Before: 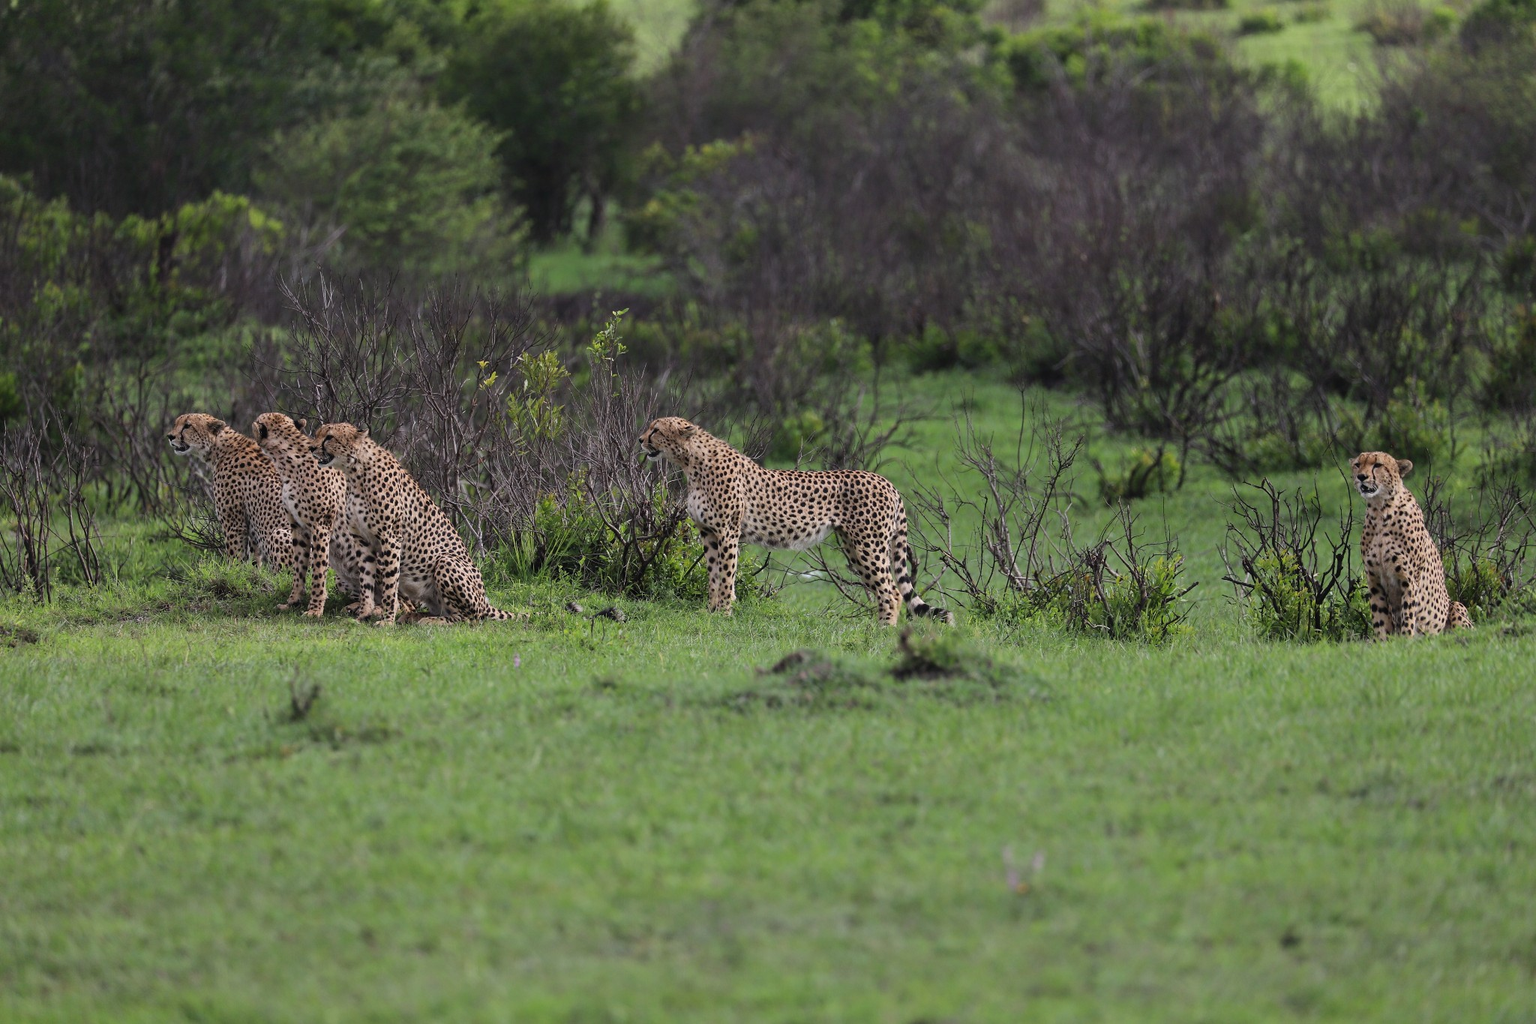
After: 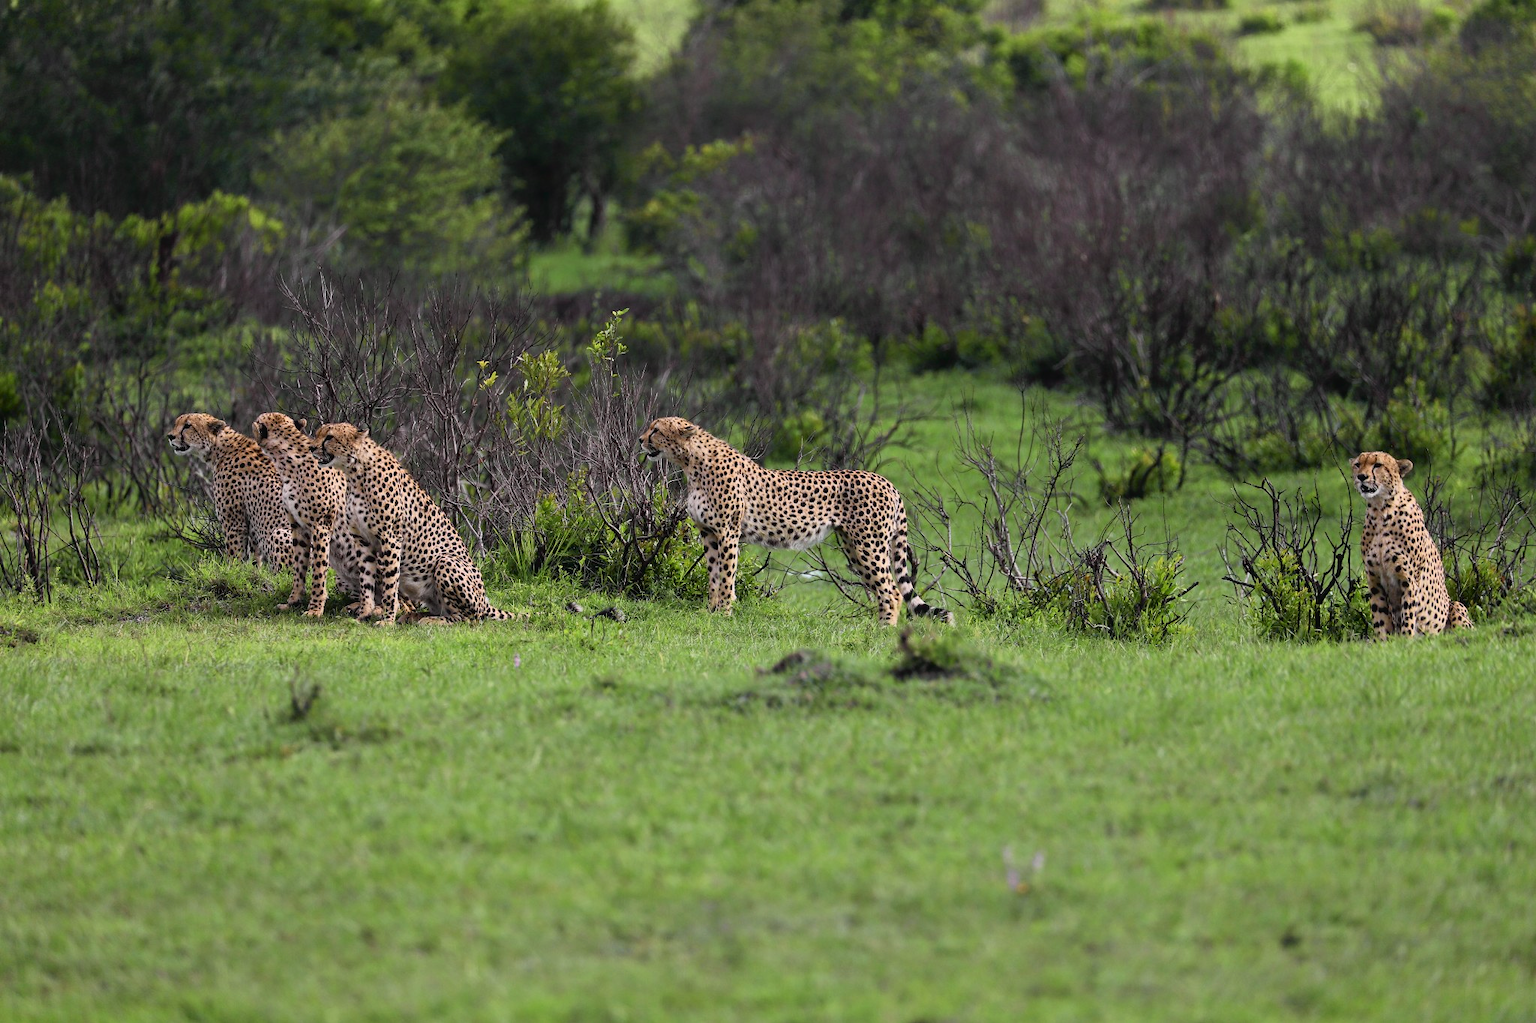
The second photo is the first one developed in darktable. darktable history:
tone curve: curves: ch0 [(0, 0.024) (0.031, 0.027) (0.113, 0.069) (0.198, 0.18) (0.304, 0.303) (0.441, 0.462) (0.557, 0.6) (0.711, 0.79) (0.812, 0.878) (0.927, 0.935) (1, 0.963)]; ch1 [(0, 0) (0.222, 0.2) (0.343, 0.325) (0.45, 0.441) (0.502, 0.501) (0.527, 0.534) (0.55, 0.561) (0.632, 0.656) (0.735, 0.754) (1, 1)]; ch2 [(0, 0) (0.249, 0.222) (0.352, 0.348) (0.424, 0.439) (0.476, 0.482) (0.499, 0.501) (0.517, 0.516) (0.532, 0.544) (0.558, 0.585) (0.596, 0.629) (0.726, 0.745) (0.82, 0.796) (0.998, 0.928)], color space Lab, independent channels, preserve colors none
